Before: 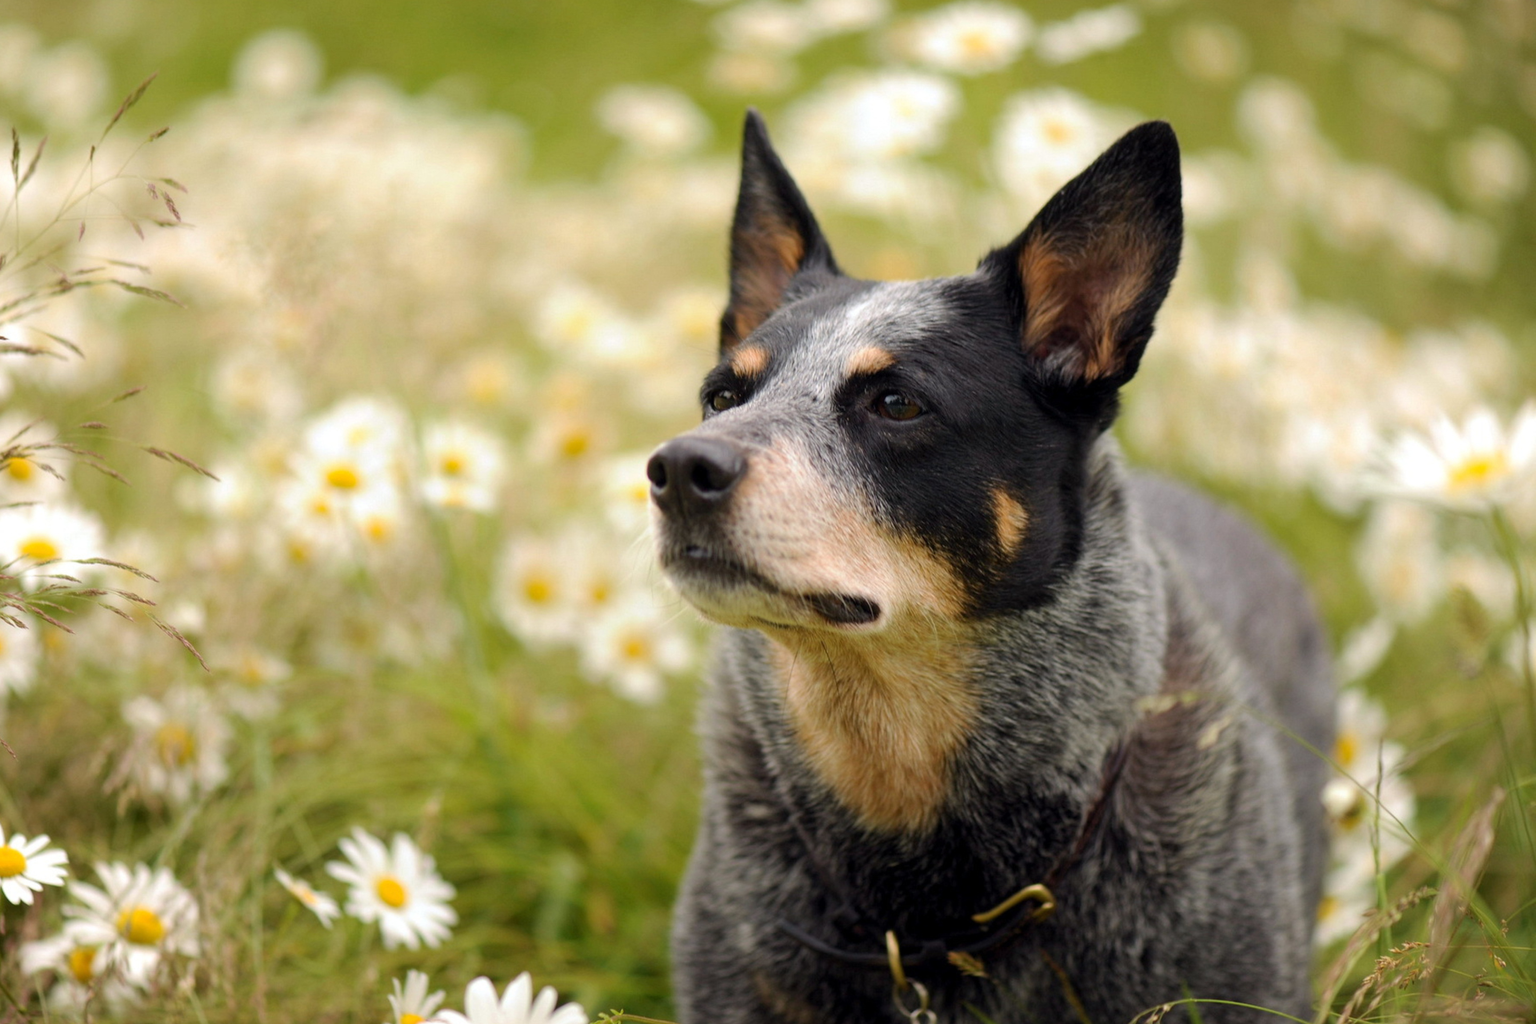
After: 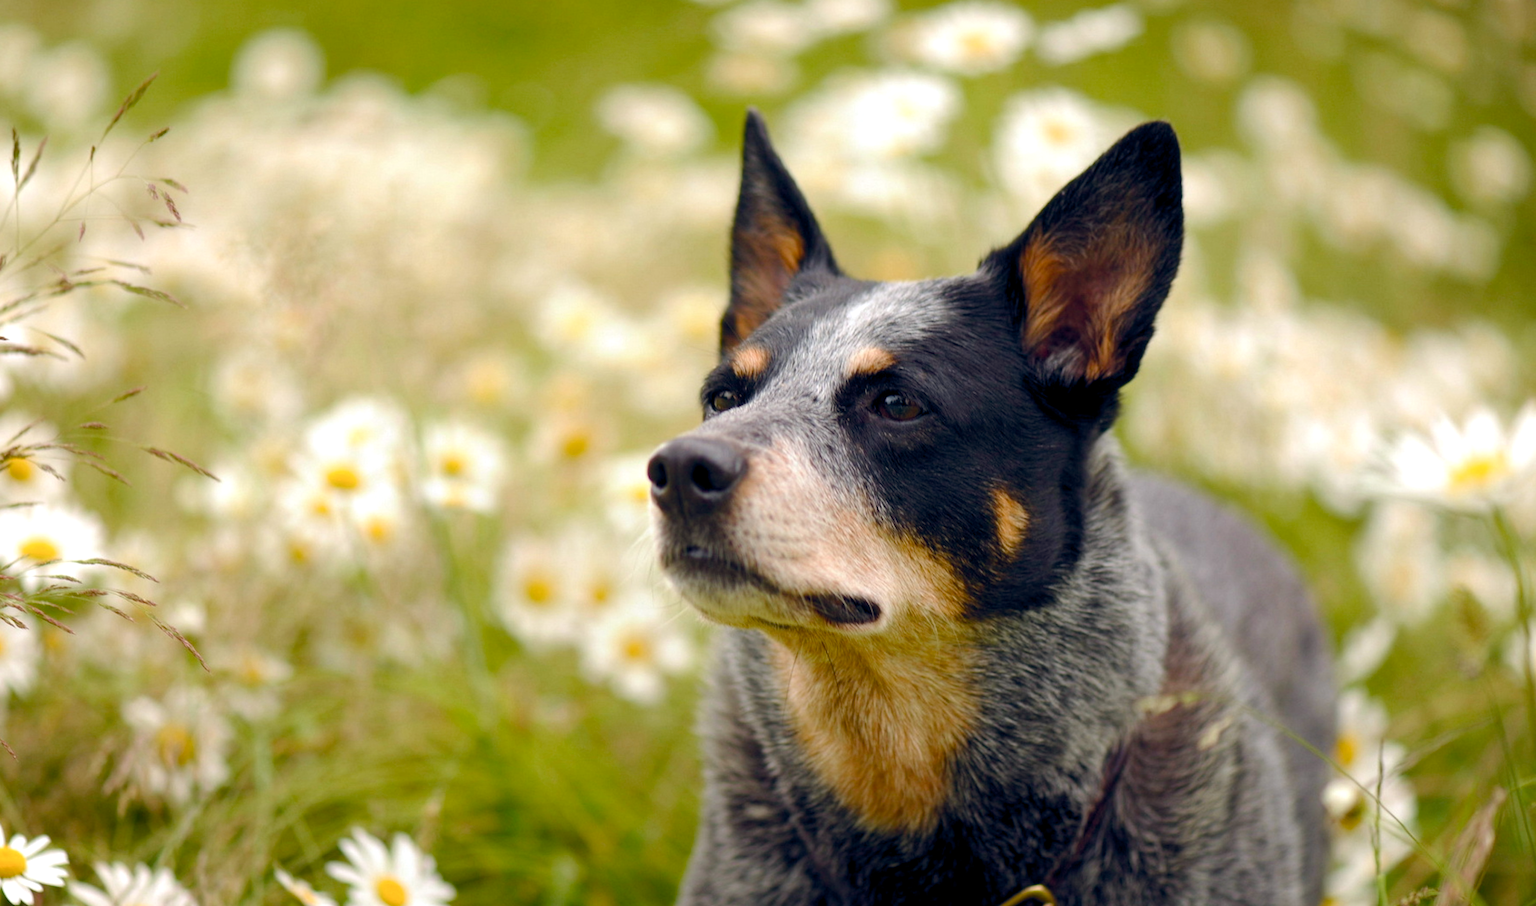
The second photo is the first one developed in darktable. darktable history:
crop and rotate: top 0%, bottom 11.457%
color balance rgb: global offset › chroma 0.093%, global offset › hue 252.55°, perceptual saturation grading › global saturation 20%, perceptual saturation grading › highlights -25.266%, perceptual saturation grading › shadows 50.511%, contrast 4.51%
